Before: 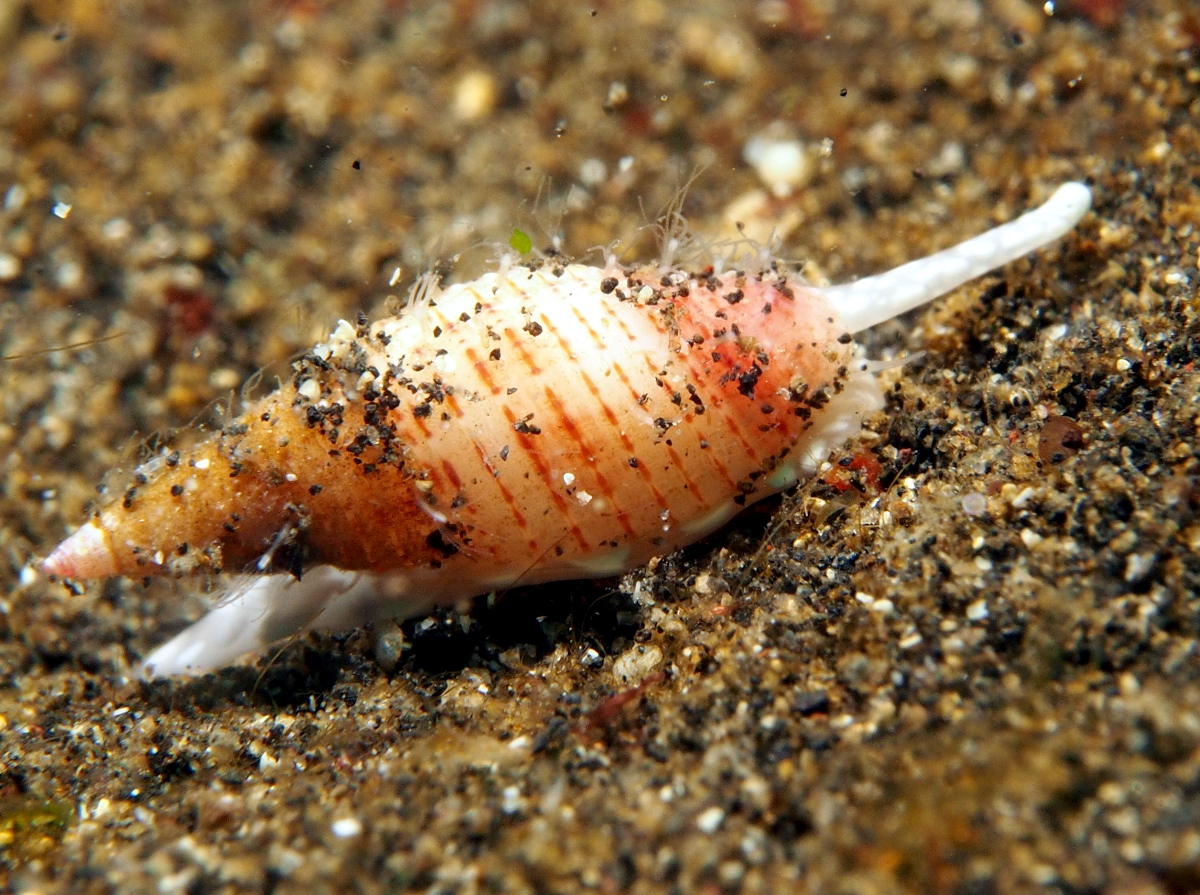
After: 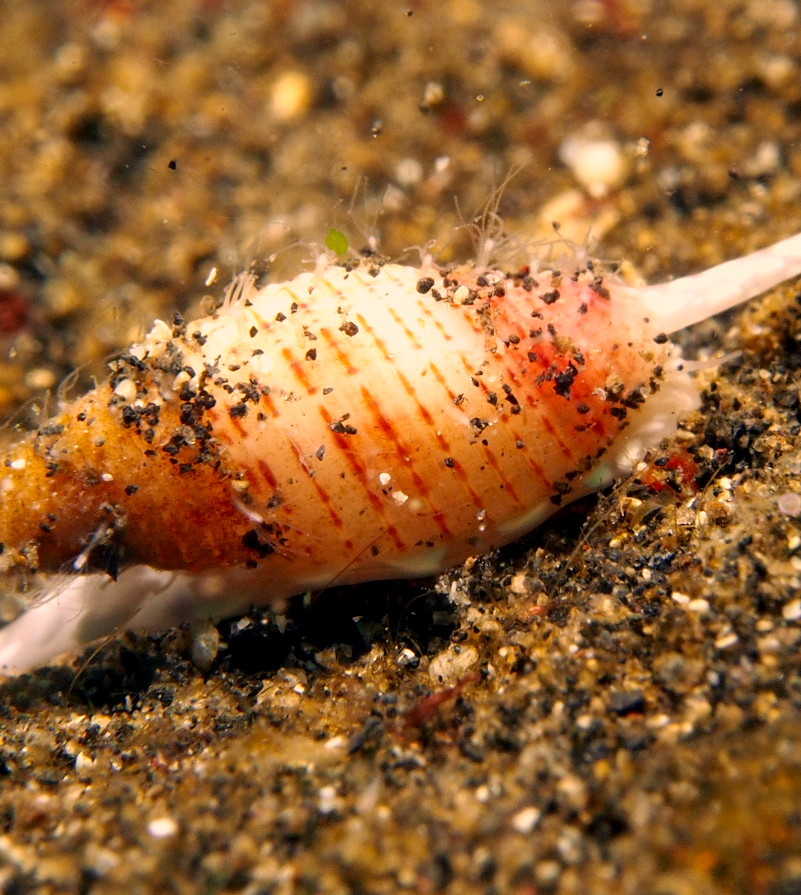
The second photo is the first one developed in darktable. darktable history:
crop: left 15.409%, right 17.824%
color correction: highlights a* 17.77, highlights b* 18.79
